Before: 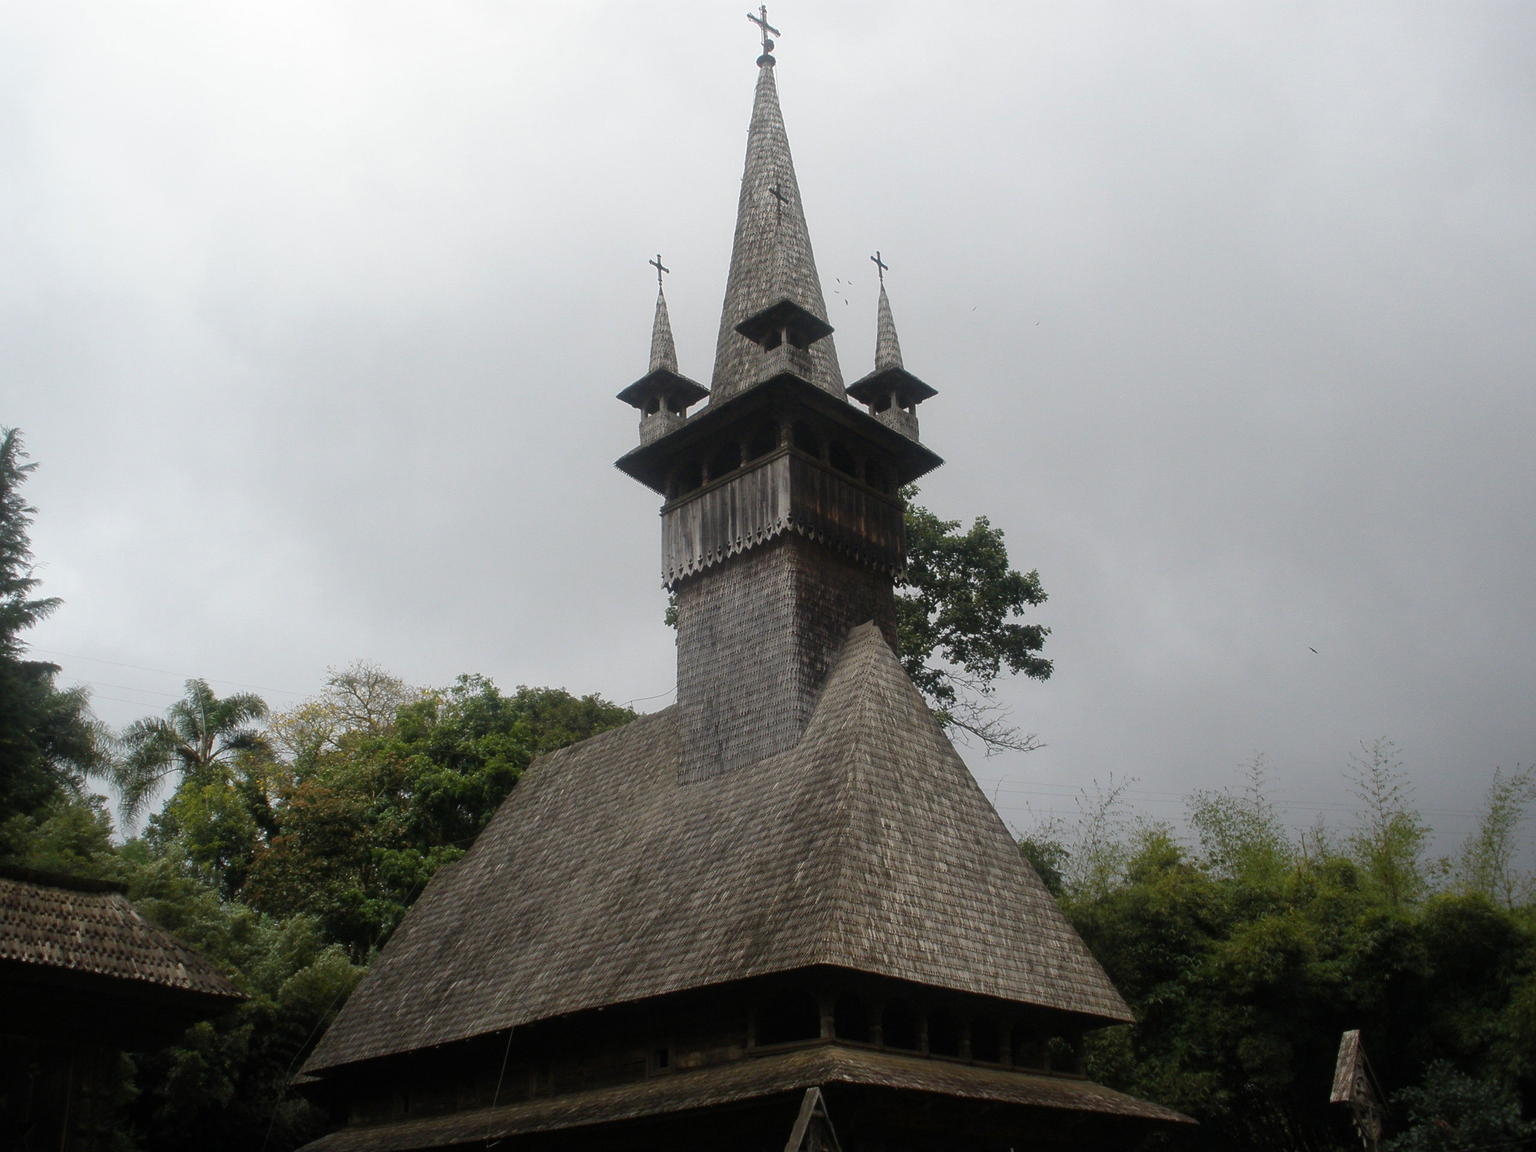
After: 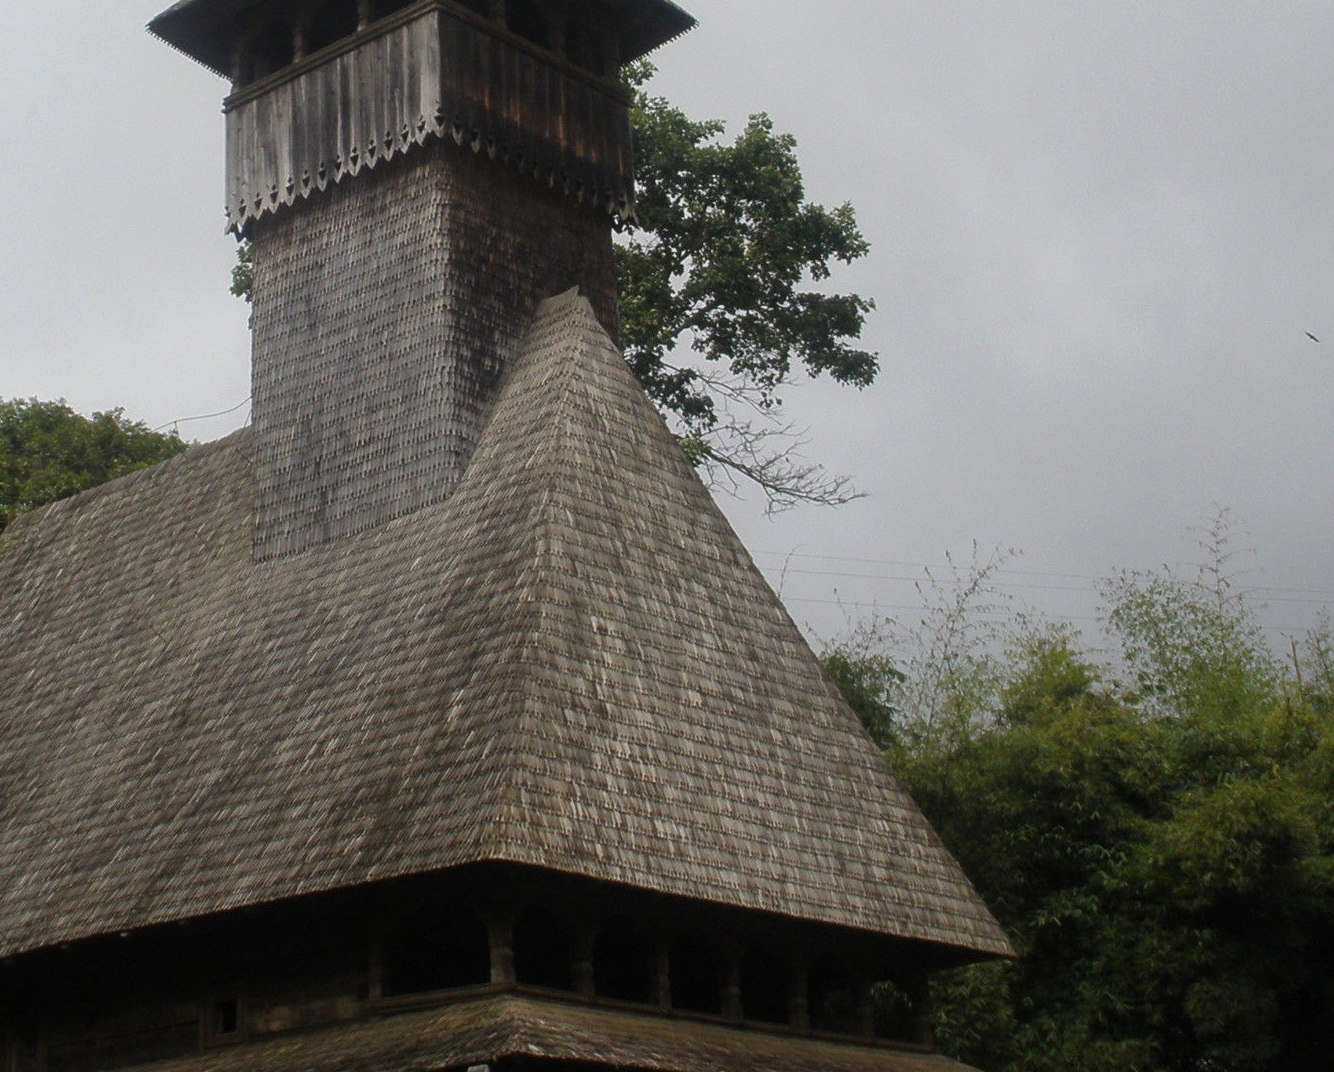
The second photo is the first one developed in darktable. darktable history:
exposure: exposure 0.203 EV, compensate highlight preservation false
crop: left 34.294%, top 38.942%, right 13.56%, bottom 5.203%
